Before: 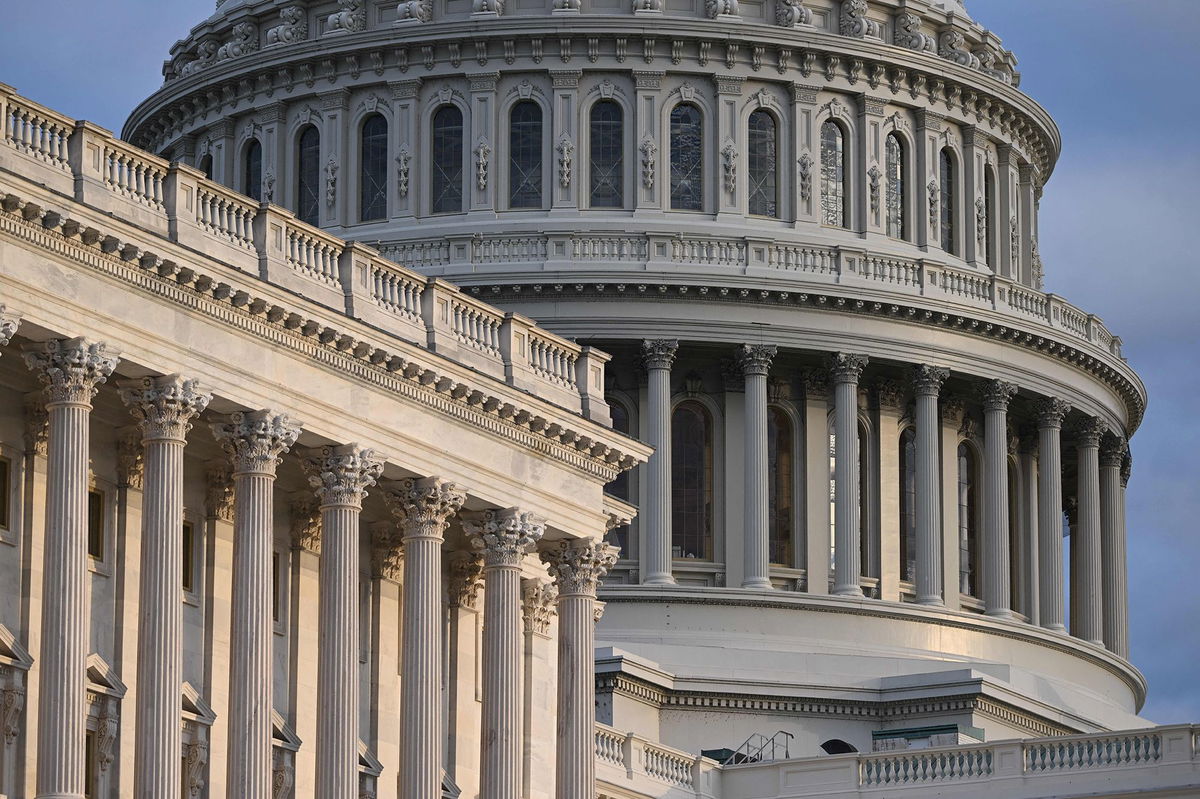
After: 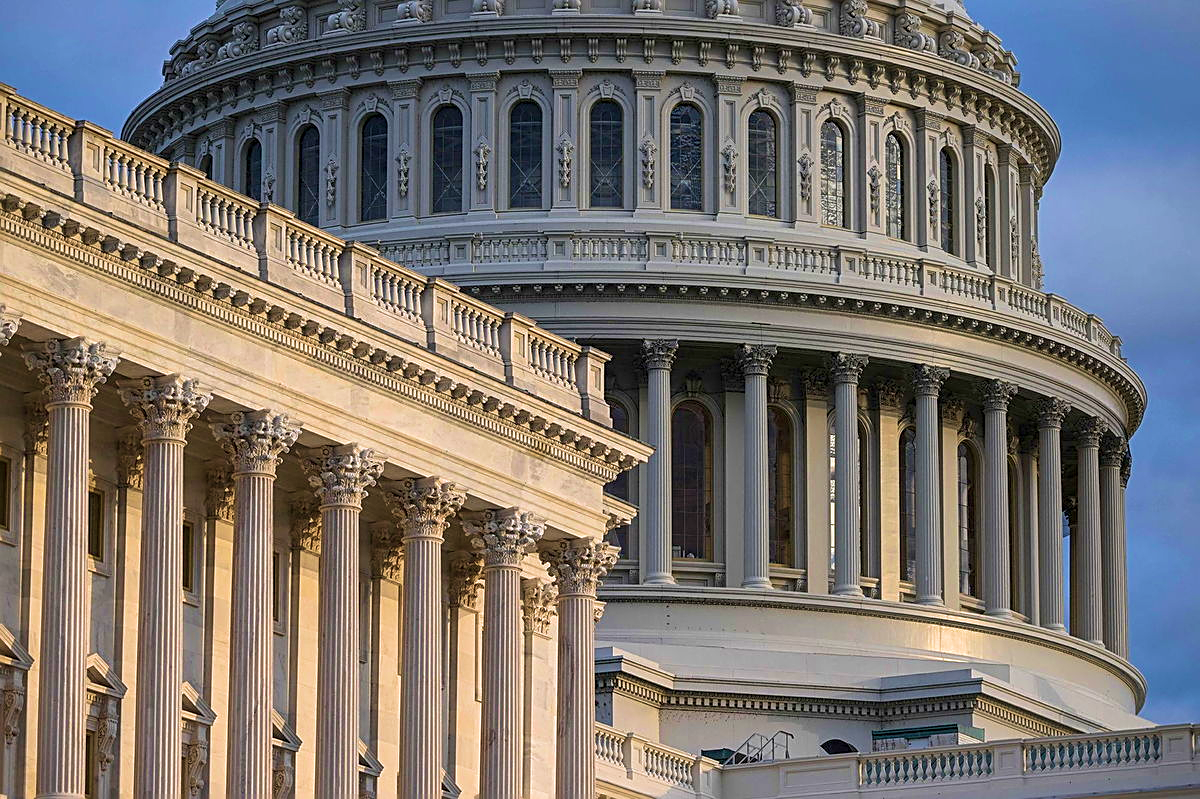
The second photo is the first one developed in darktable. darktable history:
exposure: compensate highlight preservation false
sharpen: on, module defaults
velvia: strength 75%
local contrast: on, module defaults
